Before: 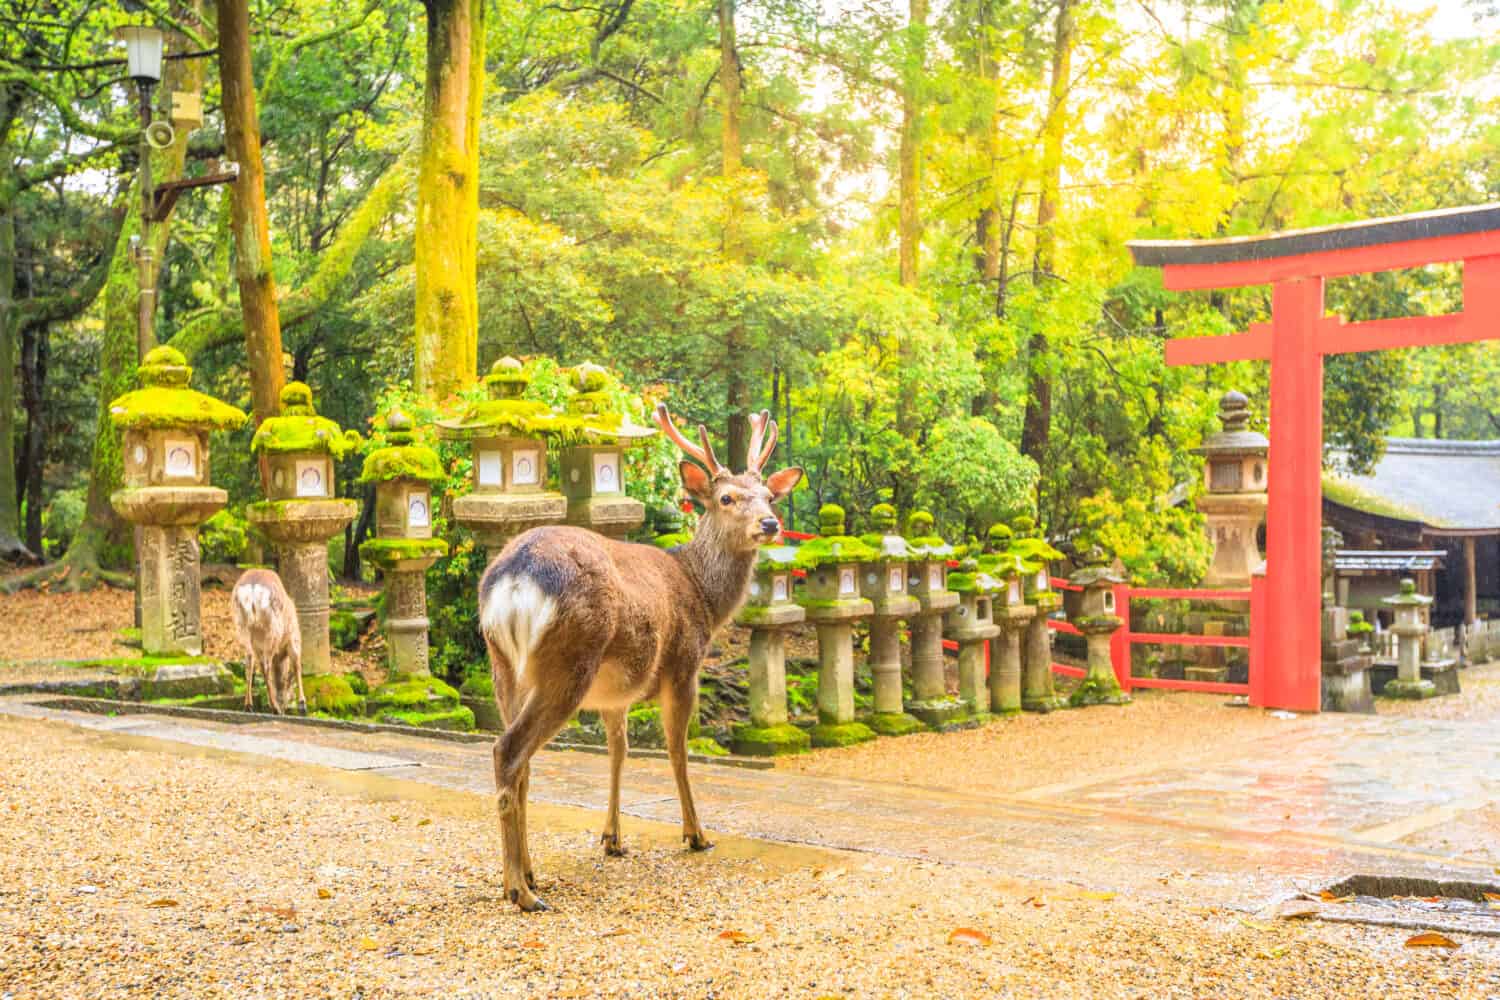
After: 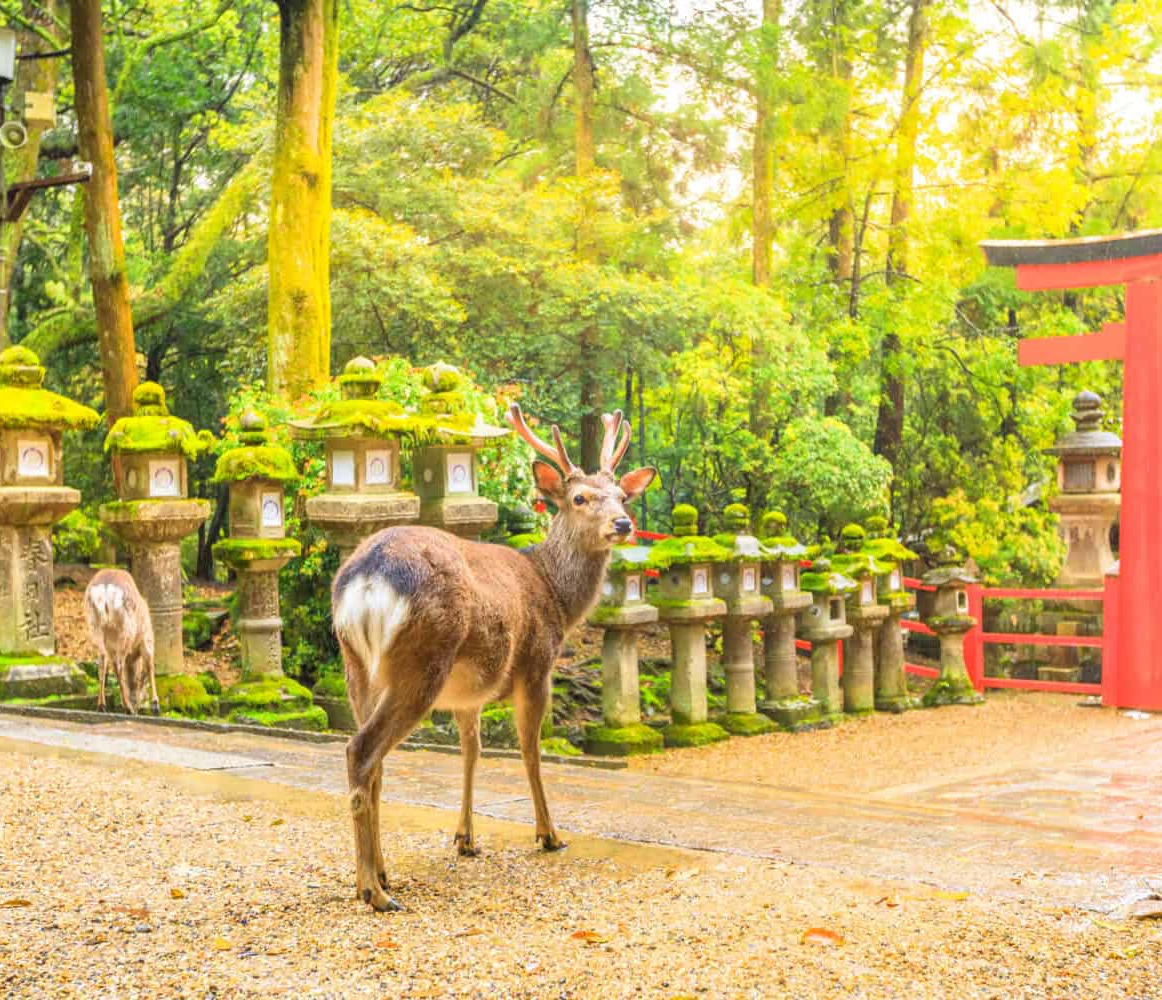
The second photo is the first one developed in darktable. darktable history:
crop: left 9.854%, right 12.655%
